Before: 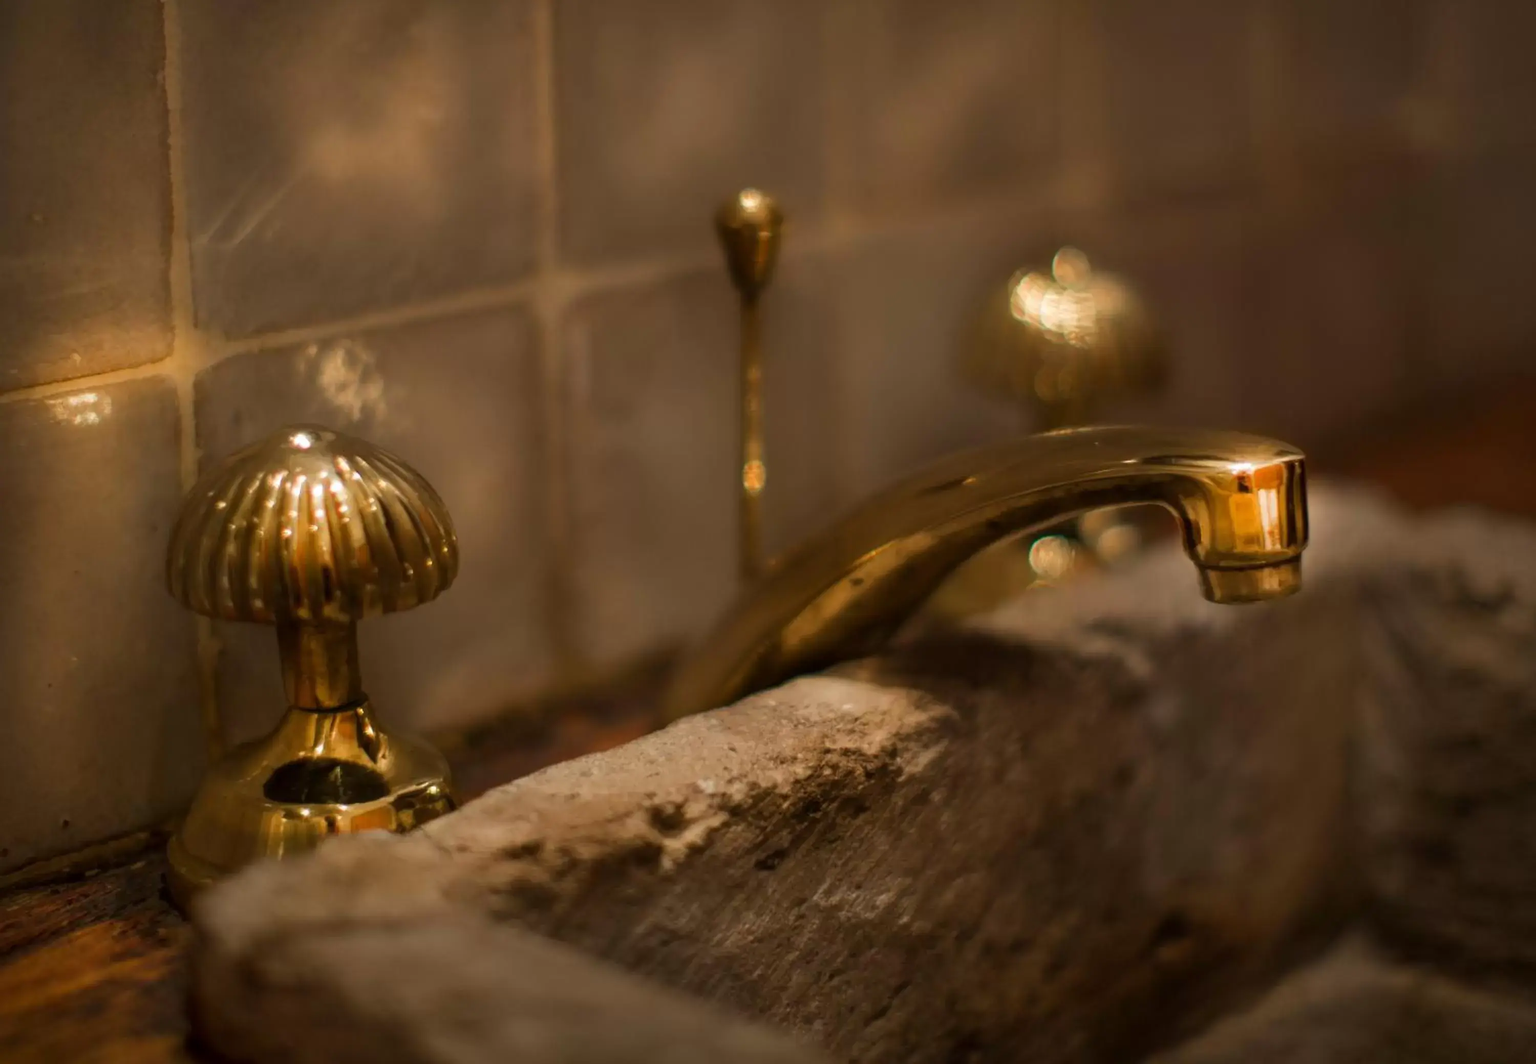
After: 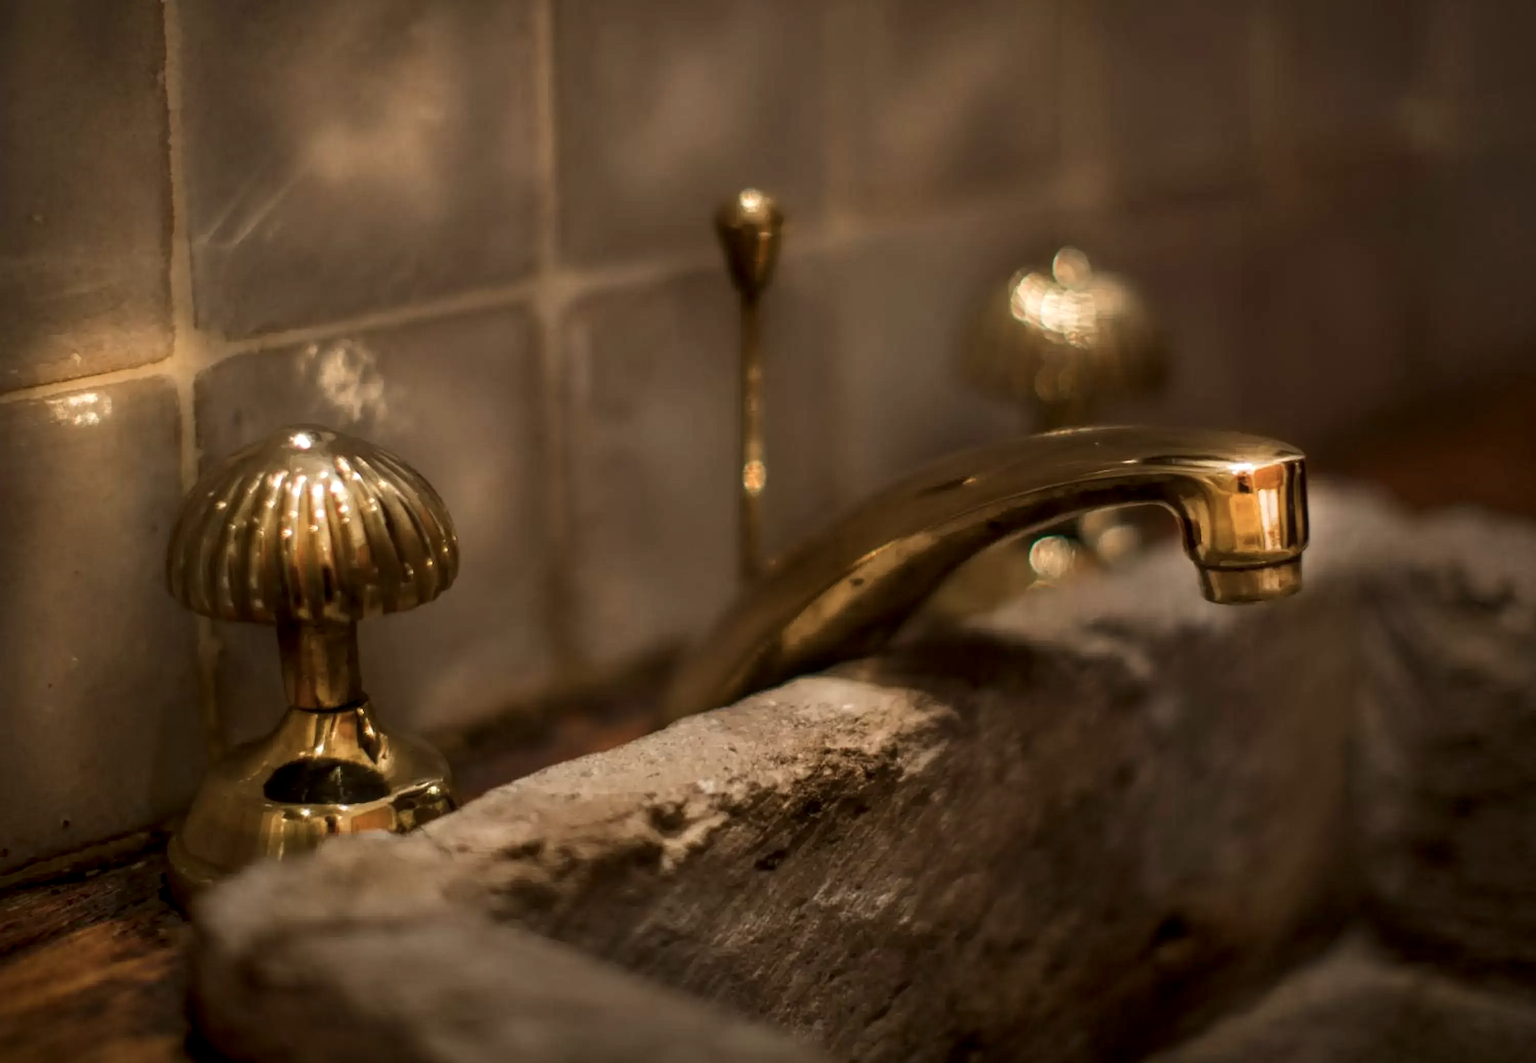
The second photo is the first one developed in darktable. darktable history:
contrast brightness saturation: contrast 0.115, saturation -0.178
local contrast: on, module defaults
